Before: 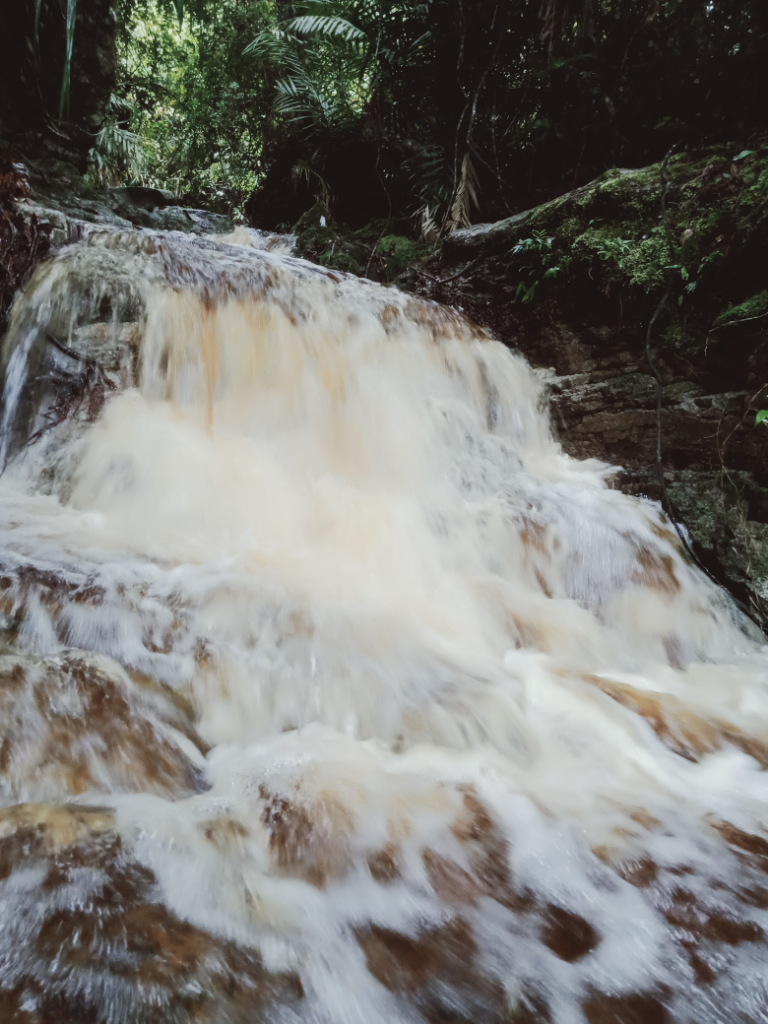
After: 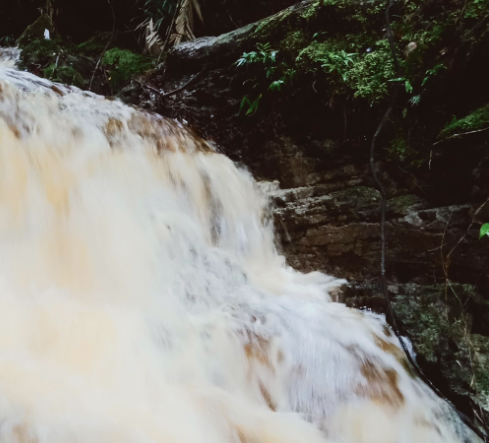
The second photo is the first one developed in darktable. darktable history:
crop: left 36.005%, top 18.293%, right 0.31%, bottom 38.444%
tone curve: curves: ch0 [(0, 0.011) (0.139, 0.106) (0.295, 0.271) (0.499, 0.523) (0.739, 0.782) (0.857, 0.879) (1, 0.967)]; ch1 [(0, 0) (0.291, 0.229) (0.394, 0.365) (0.469, 0.456) (0.495, 0.497) (0.524, 0.53) (0.588, 0.62) (0.725, 0.779) (1, 1)]; ch2 [(0, 0) (0.125, 0.089) (0.35, 0.317) (0.437, 0.42) (0.502, 0.499) (0.537, 0.551) (0.613, 0.636) (1, 1)], color space Lab, independent channels, preserve colors none
